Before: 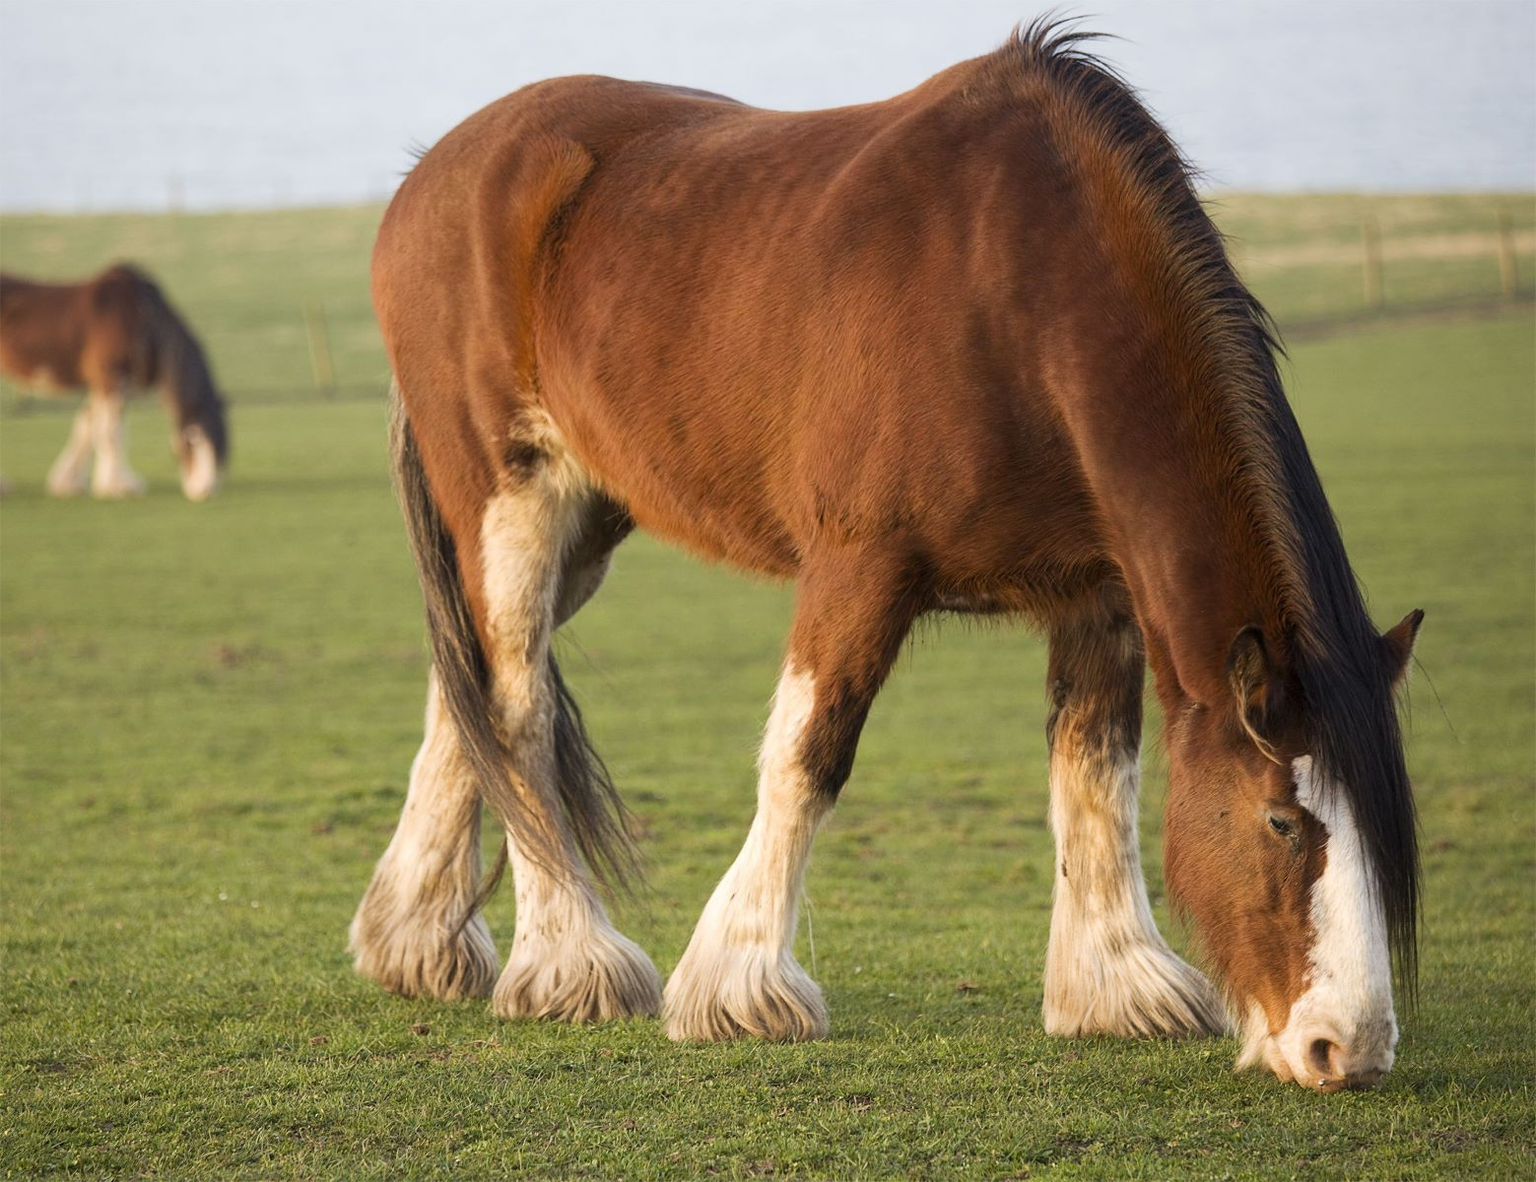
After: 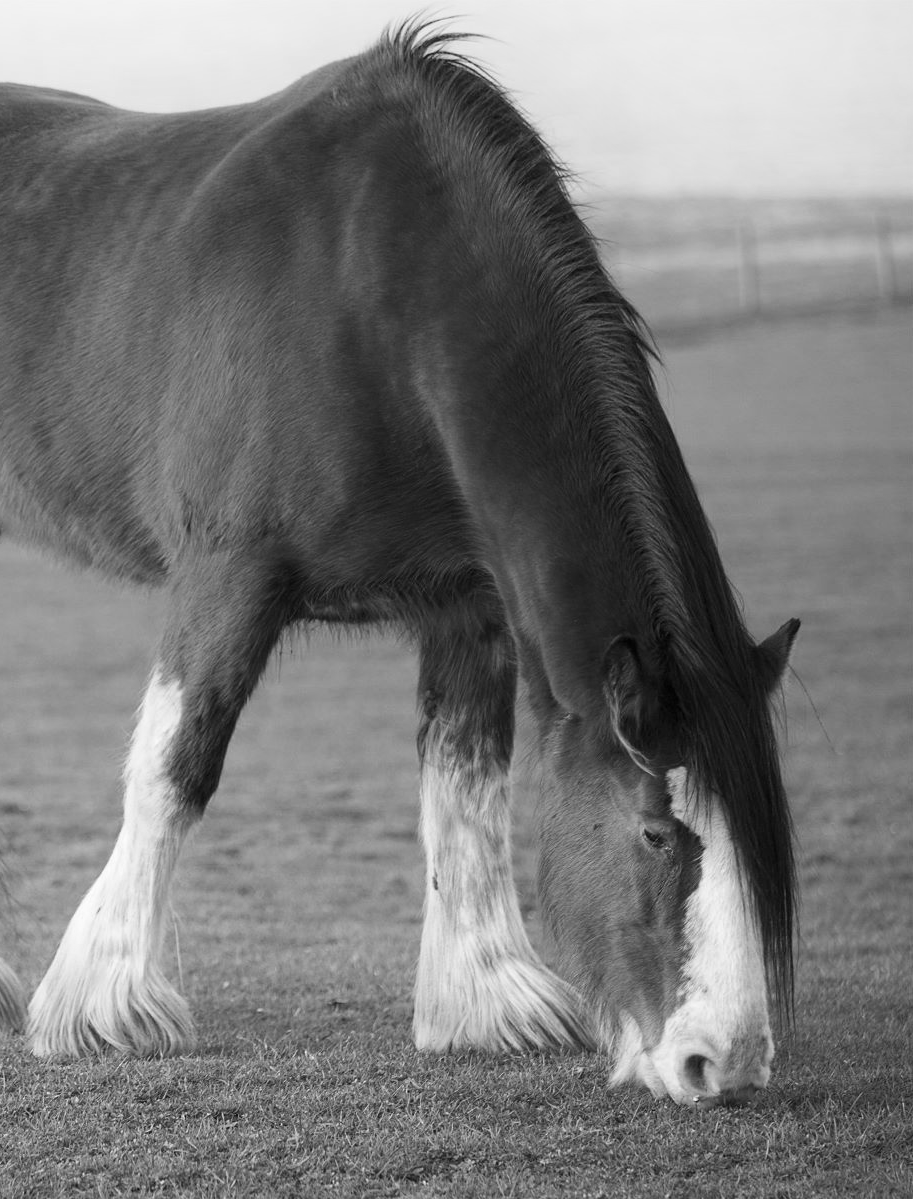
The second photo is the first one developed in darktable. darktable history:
crop: left 41.402%
shadows and highlights: shadows -40.15, highlights 62.88, soften with gaussian
monochrome: on, module defaults
